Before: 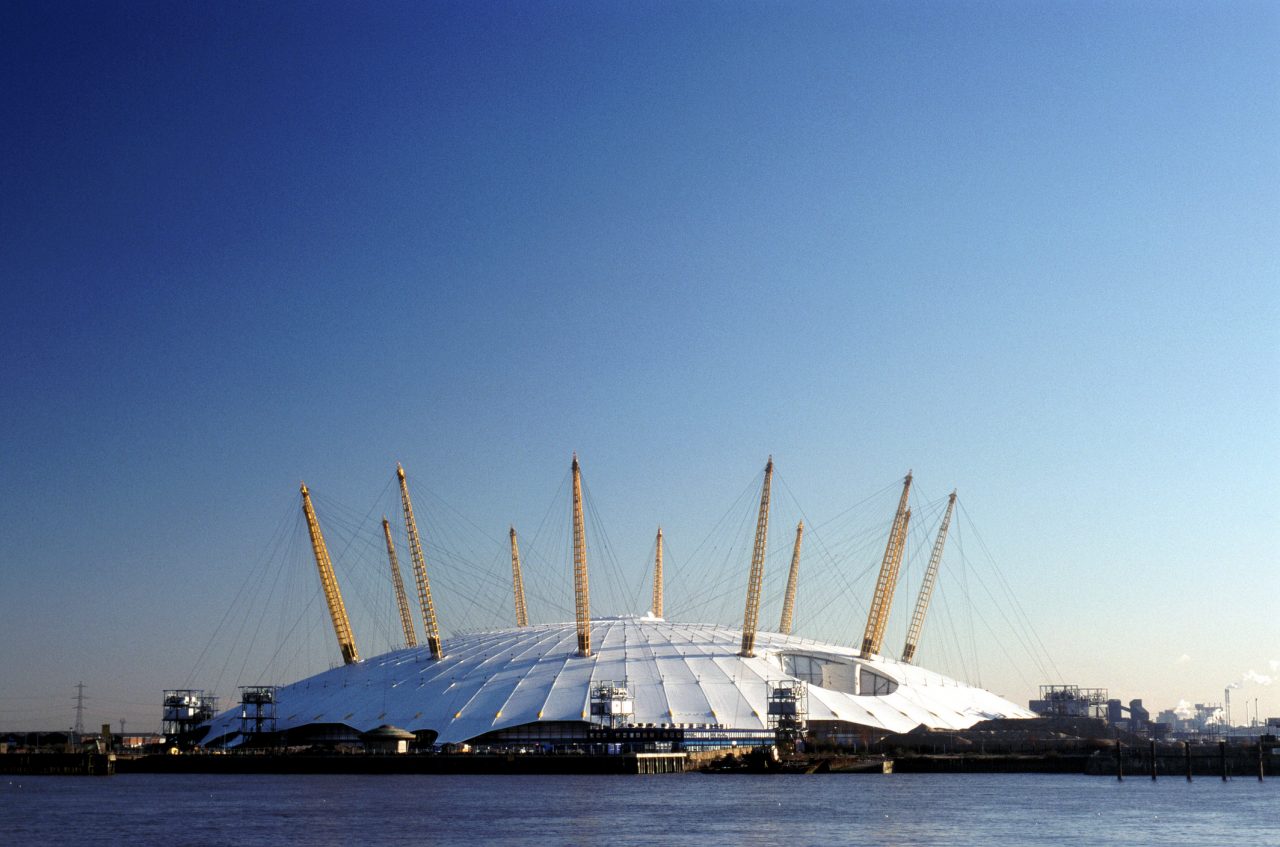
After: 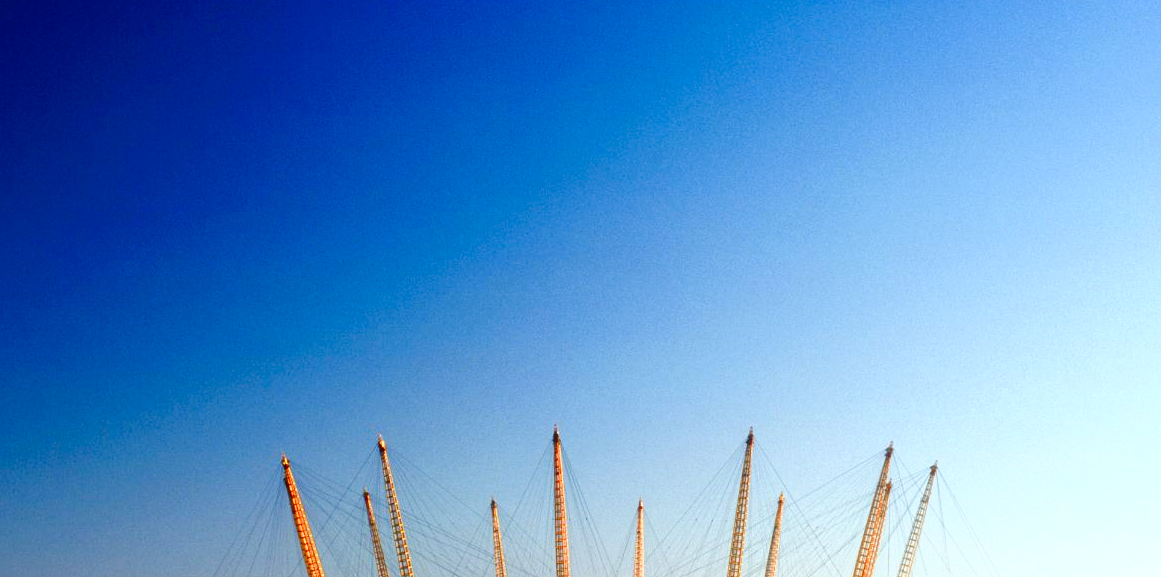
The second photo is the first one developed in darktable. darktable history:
contrast brightness saturation: contrast 0.079, saturation 0.201
crop: left 1.524%, top 3.354%, right 7.762%, bottom 28.43%
tone curve: curves: ch0 [(0, 0) (0.003, 0.002) (0.011, 0.01) (0.025, 0.022) (0.044, 0.039) (0.069, 0.061) (0.1, 0.088) (0.136, 0.126) (0.177, 0.167) (0.224, 0.211) (0.277, 0.27) (0.335, 0.335) (0.399, 0.407) (0.468, 0.485) (0.543, 0.569) (0.623, 0.659) (0.709, 0.756) (0.801, 0.851) (0.898, 0.961) (1, 1)], color space Lab, independent channels, preserve colors none
color balance rgb: highlights gain › luminance 17.31%, perceptual saturation grading › global saturation 24.645%, perceptual saturation grading › highlights -51.135%, perceptual saturation grading › mid-tones 19.095%, perceptual saturation grading › shadows 60.775%
color zones: curves: ch1 [(0.24, 0.634) (0.75, 0.5)]; ch2 [(0.253, 0.437) (0.745, 0.491)]
